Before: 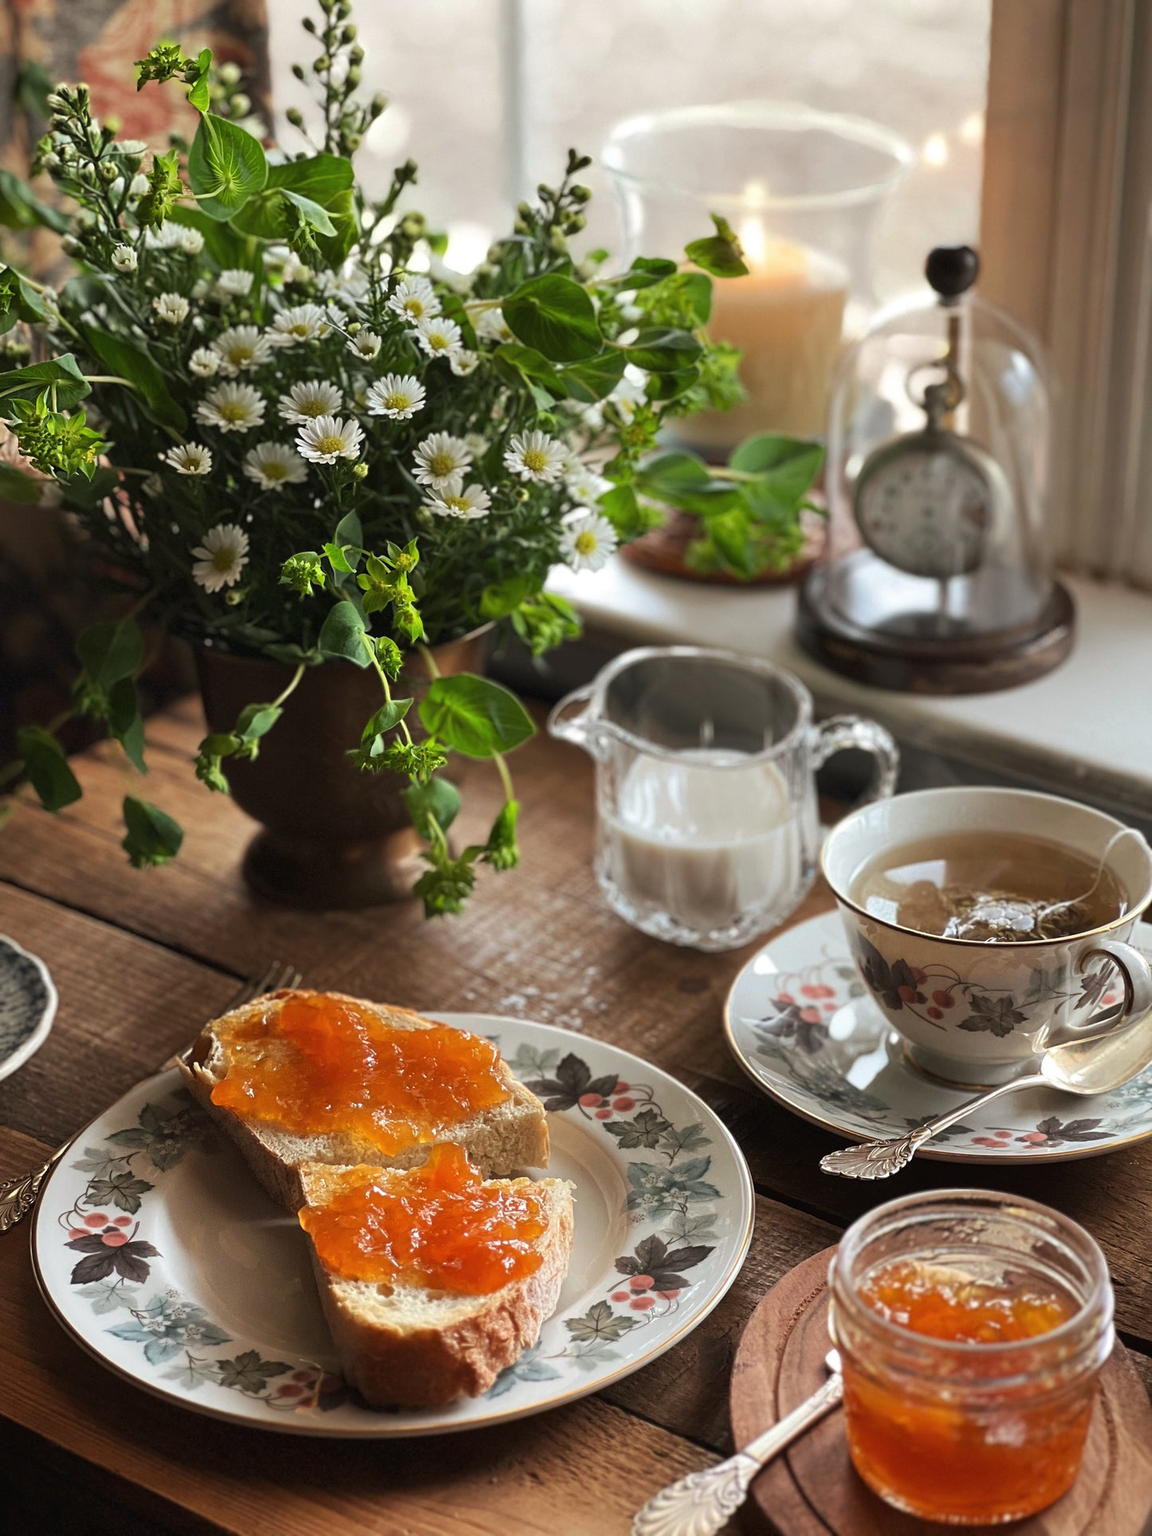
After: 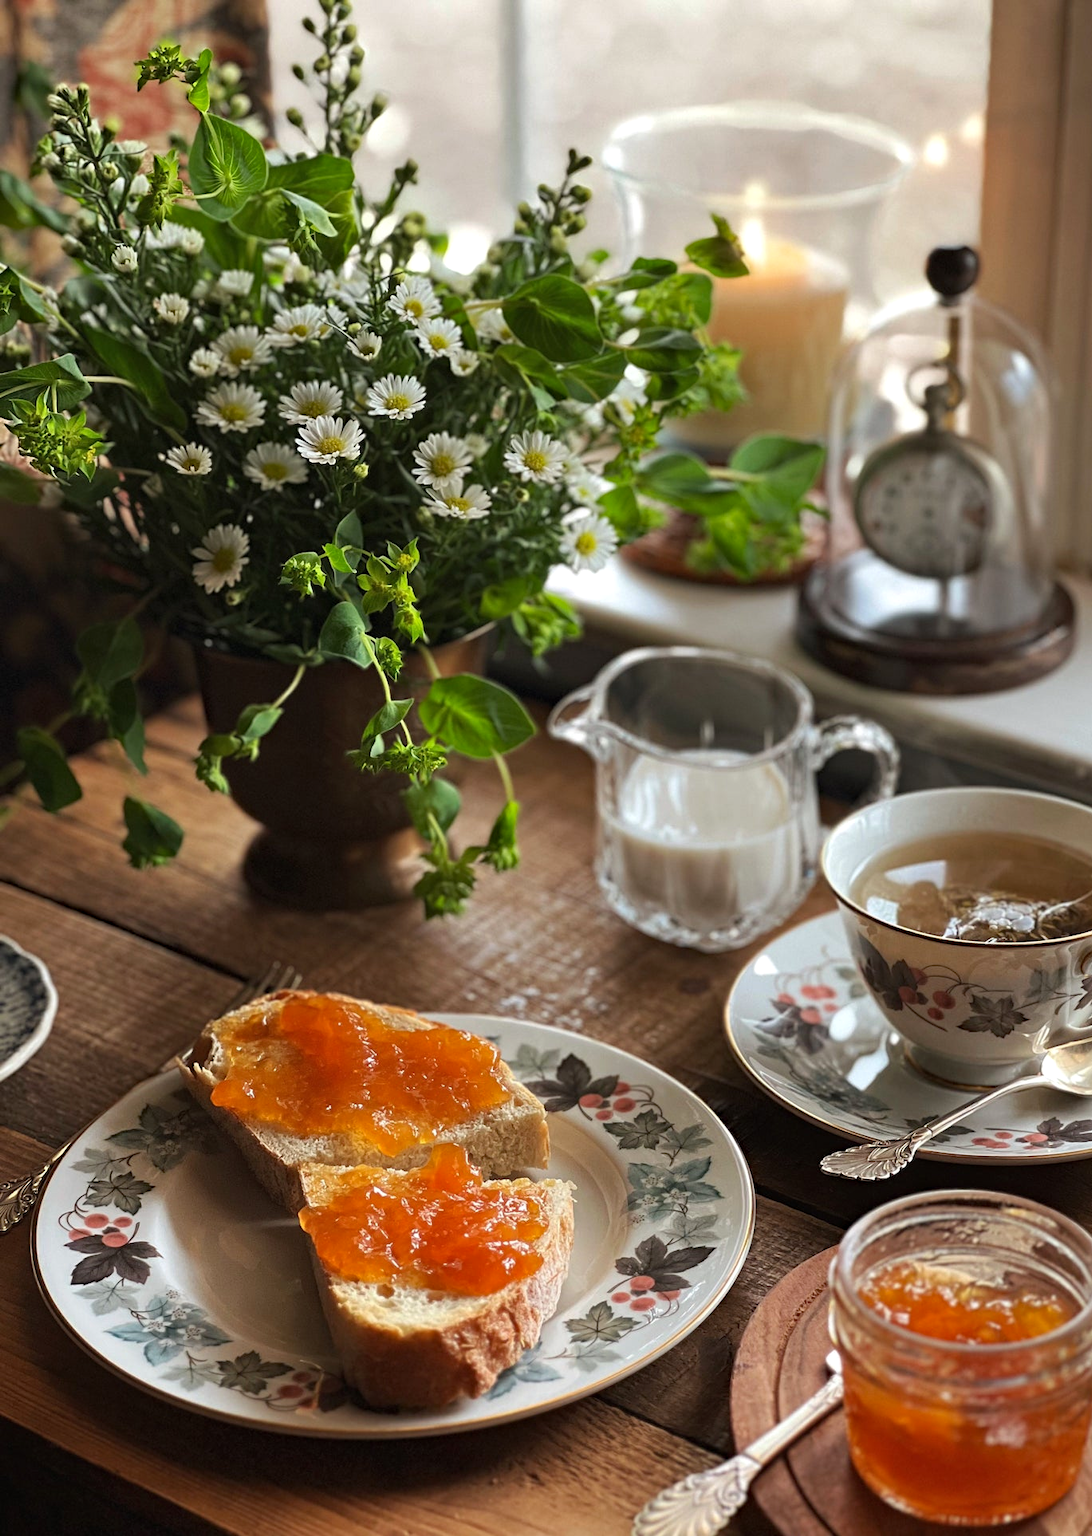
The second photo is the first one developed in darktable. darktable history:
crop and rotate: right 5.167%
haze removal: compatibility mode true, adaptive false
